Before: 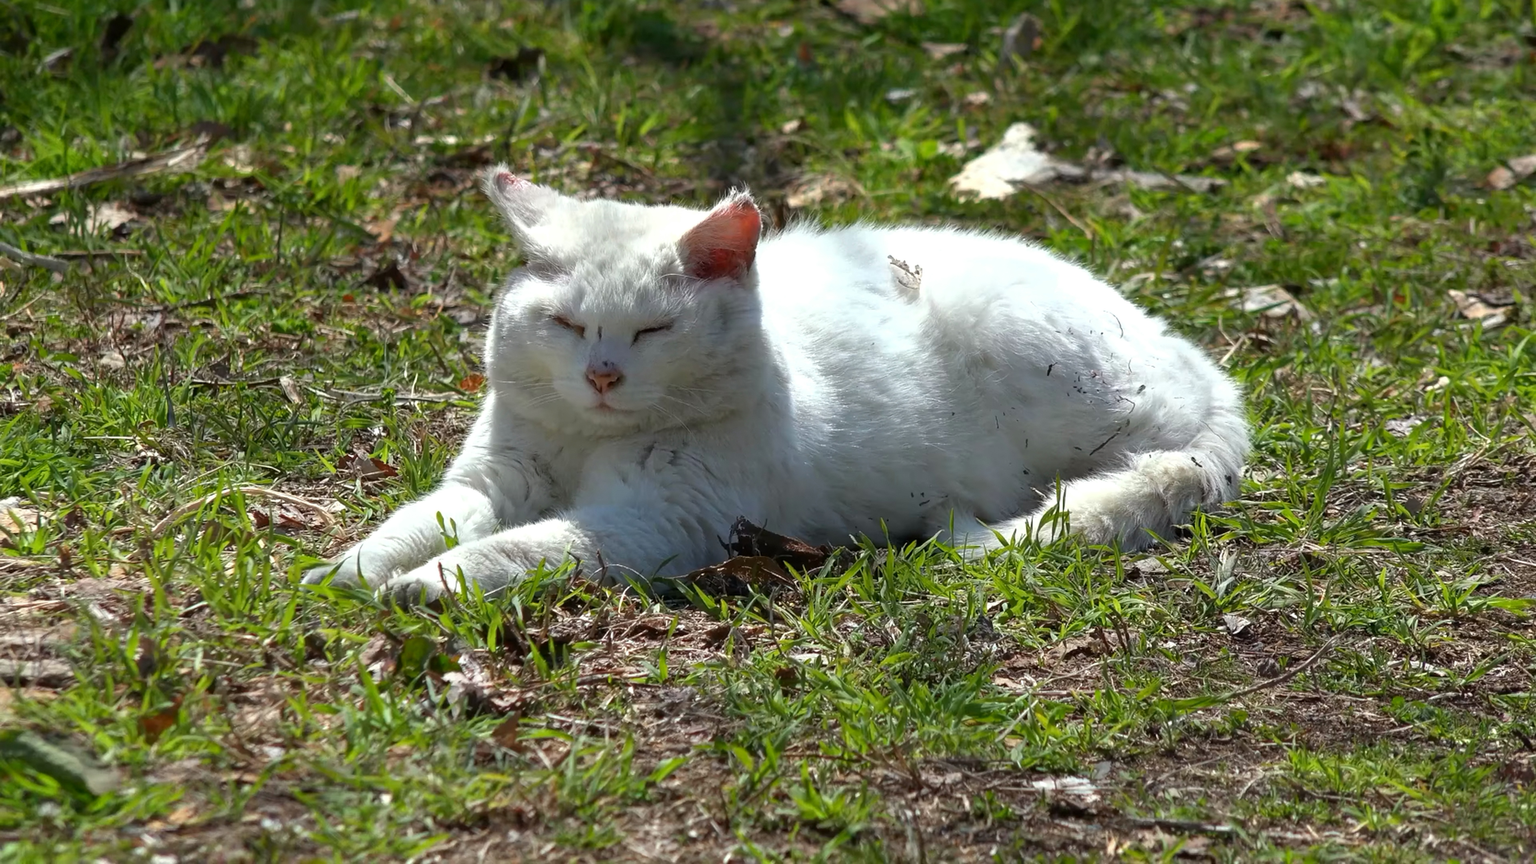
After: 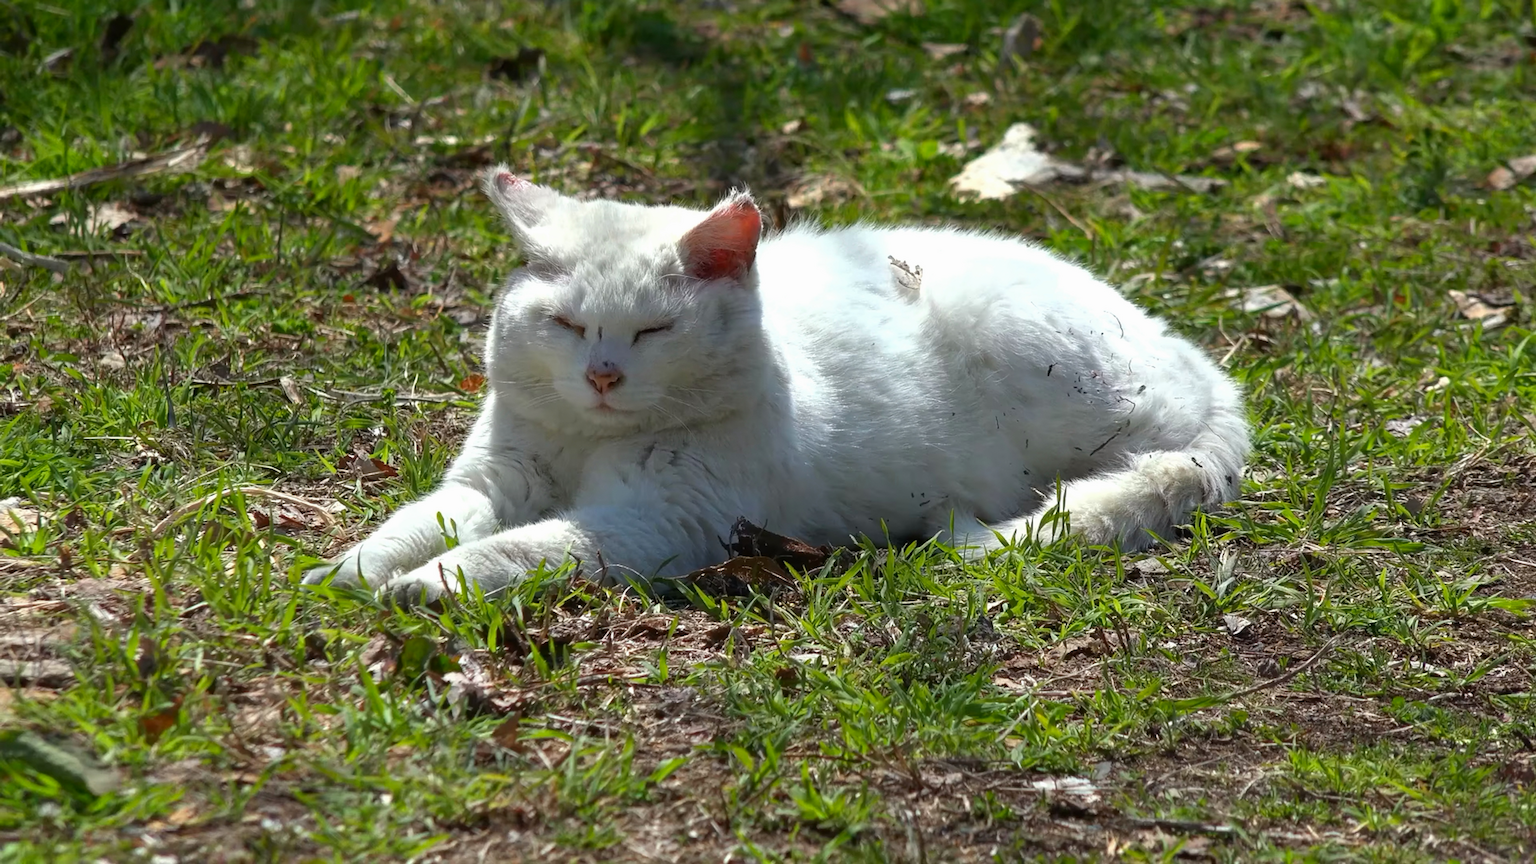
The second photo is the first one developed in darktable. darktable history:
contrast brightness saturation: contrast -0.017, brightness -0.012, saturation 0.043
